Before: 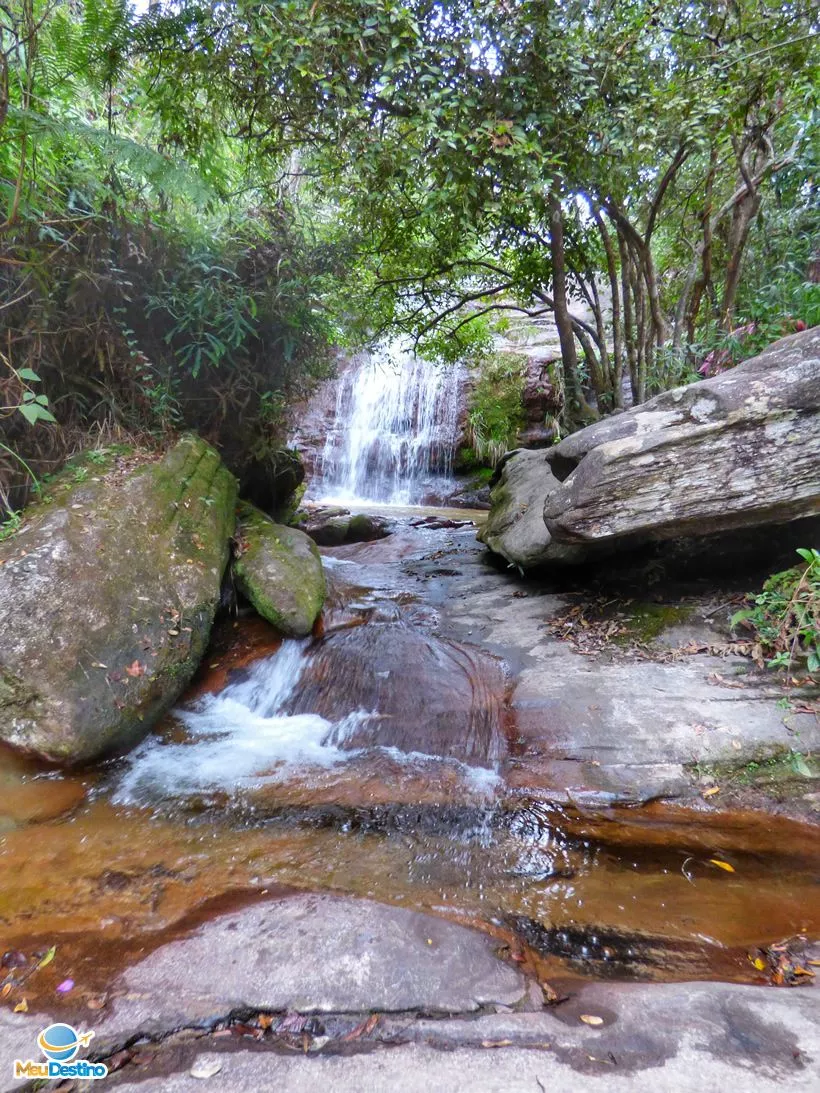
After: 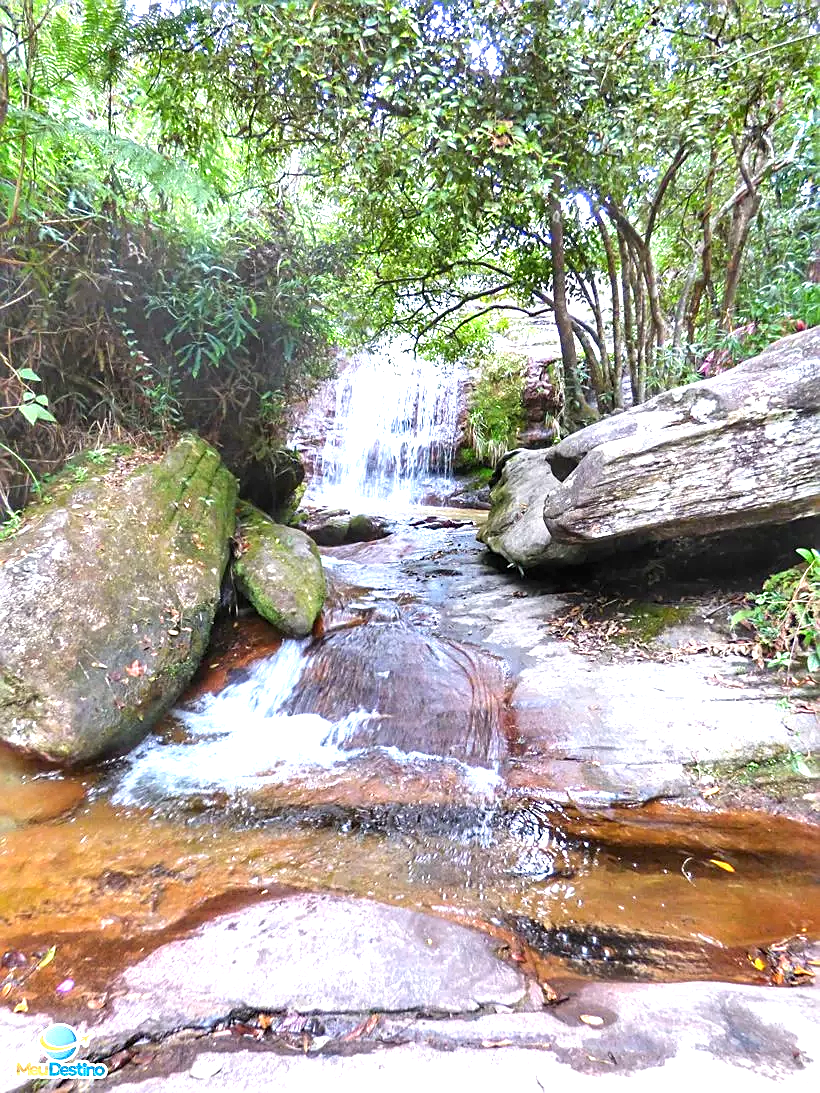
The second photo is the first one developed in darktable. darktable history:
sharpen: on, module defaults
exposure: black level correction 0, exposure 1.199 EV, compensate highlight preservation false
